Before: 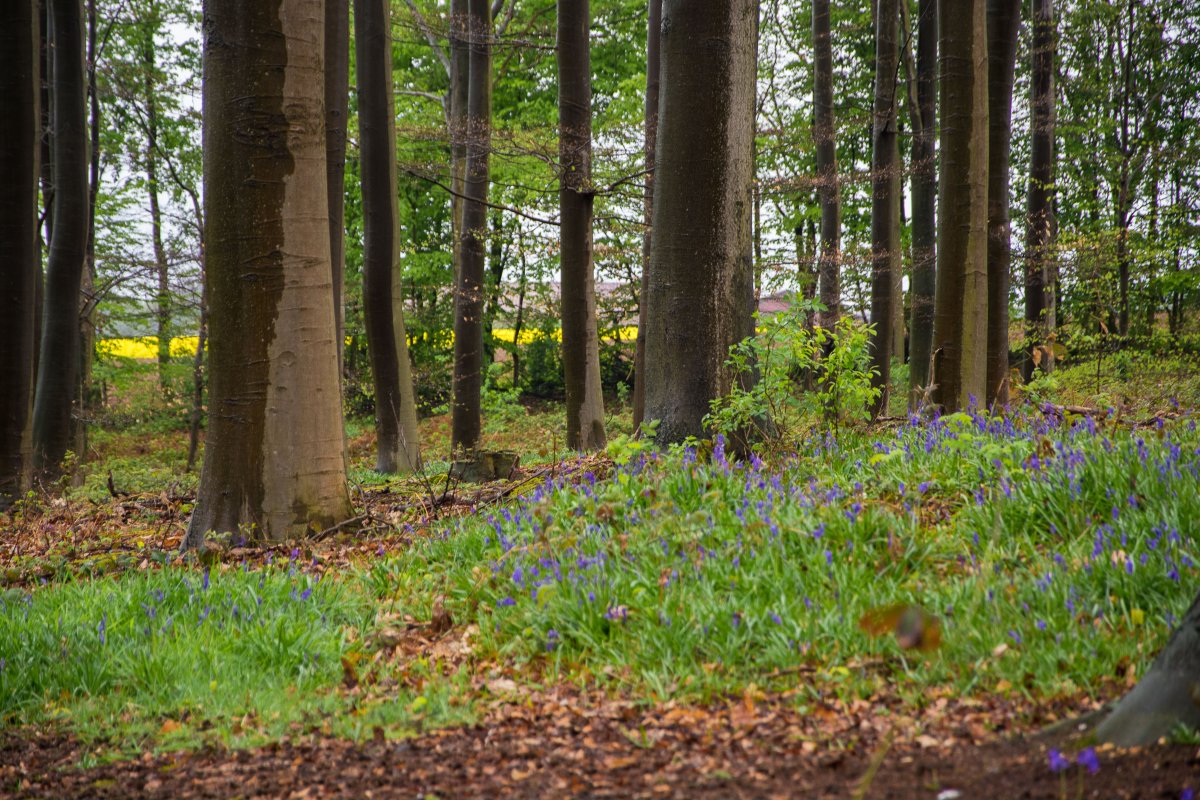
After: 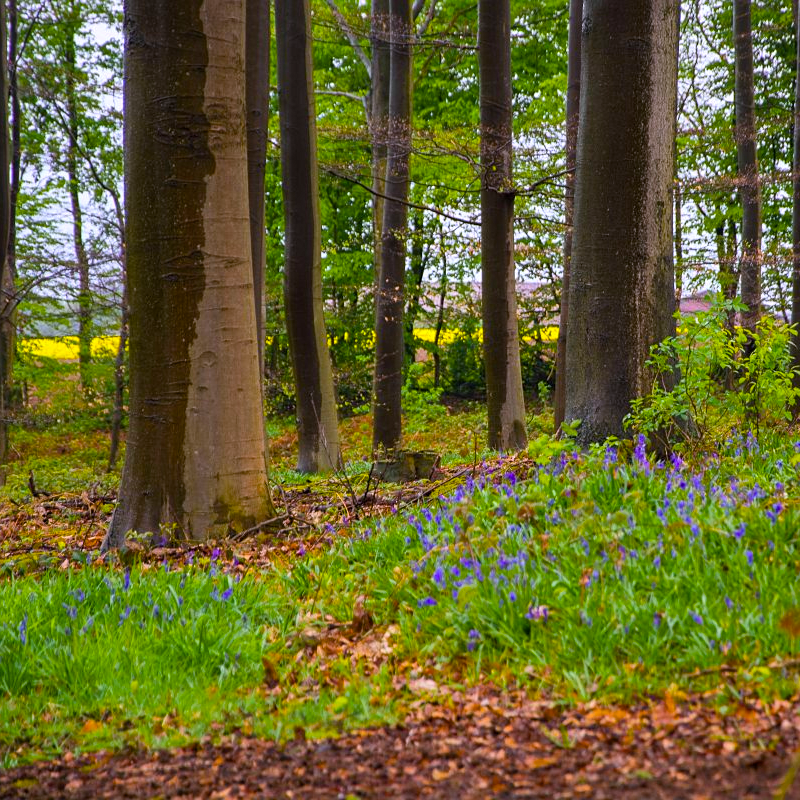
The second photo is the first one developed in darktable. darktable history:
crop and rotate: left 6.617%, right 26.717%
white balance: red 1.004, blue 1.096
sharpen: radius 1.272, amount 0.305, threshold 0
color balance rgb: linear chroma grading › global chroma 15%, perceptual saturation grading › global saturation 30%
